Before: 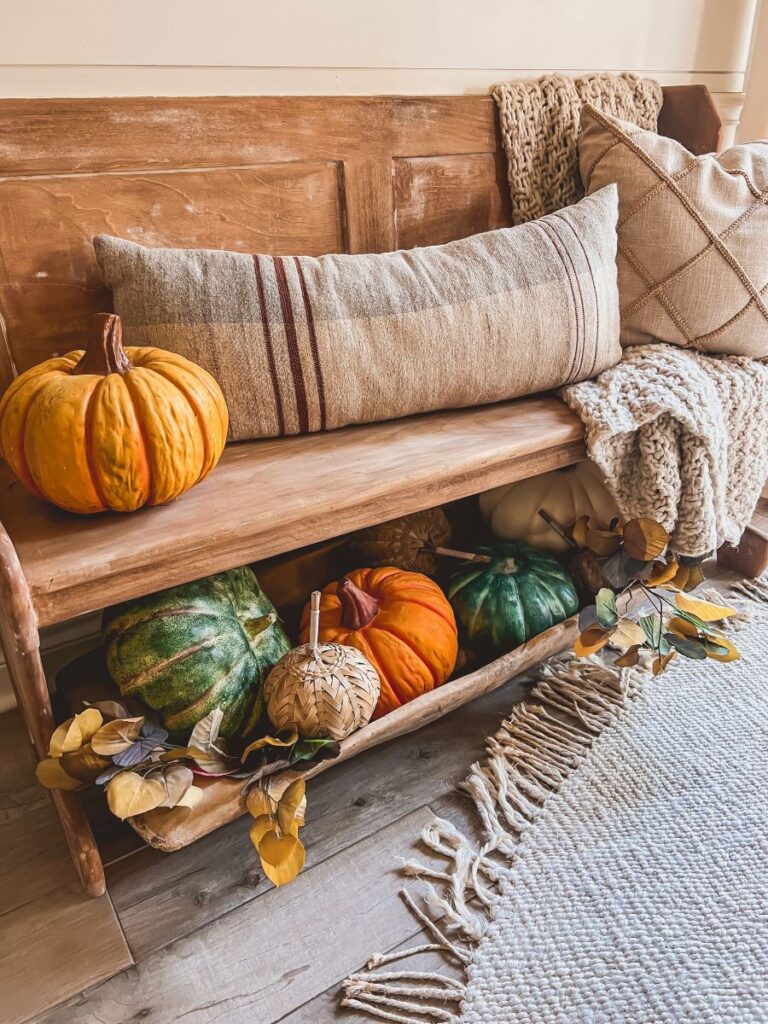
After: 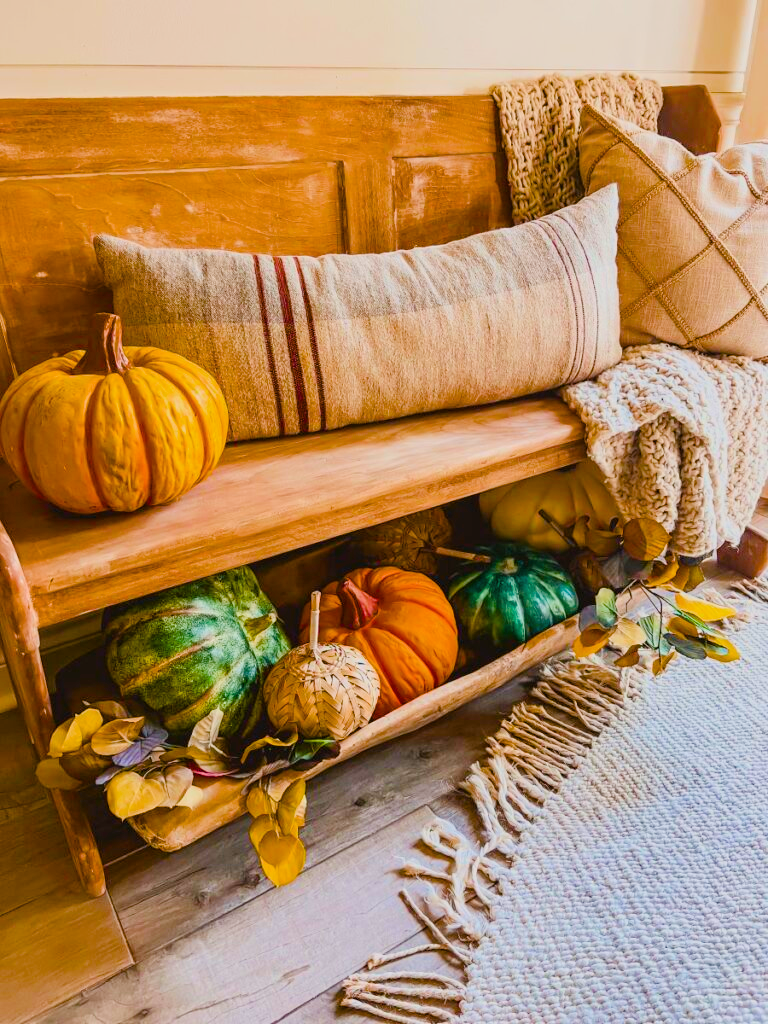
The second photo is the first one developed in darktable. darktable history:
filmic rgb: black relative exposure -7.15 EV, white relative exposure 5.36 EV, hardness 3.02, color science v6 (2022)
color balance rgb: linear chroma grading › global chroma 25%, perceptual saturation grading › global saturation 45%, perceptual saturation grading › highlights -50%, perceptual saturation grading › shadows 30%, perceptual brilliance grading › global brilliance 18%, global vibrance 40%
levels: levels [0, 0.51, 1]
